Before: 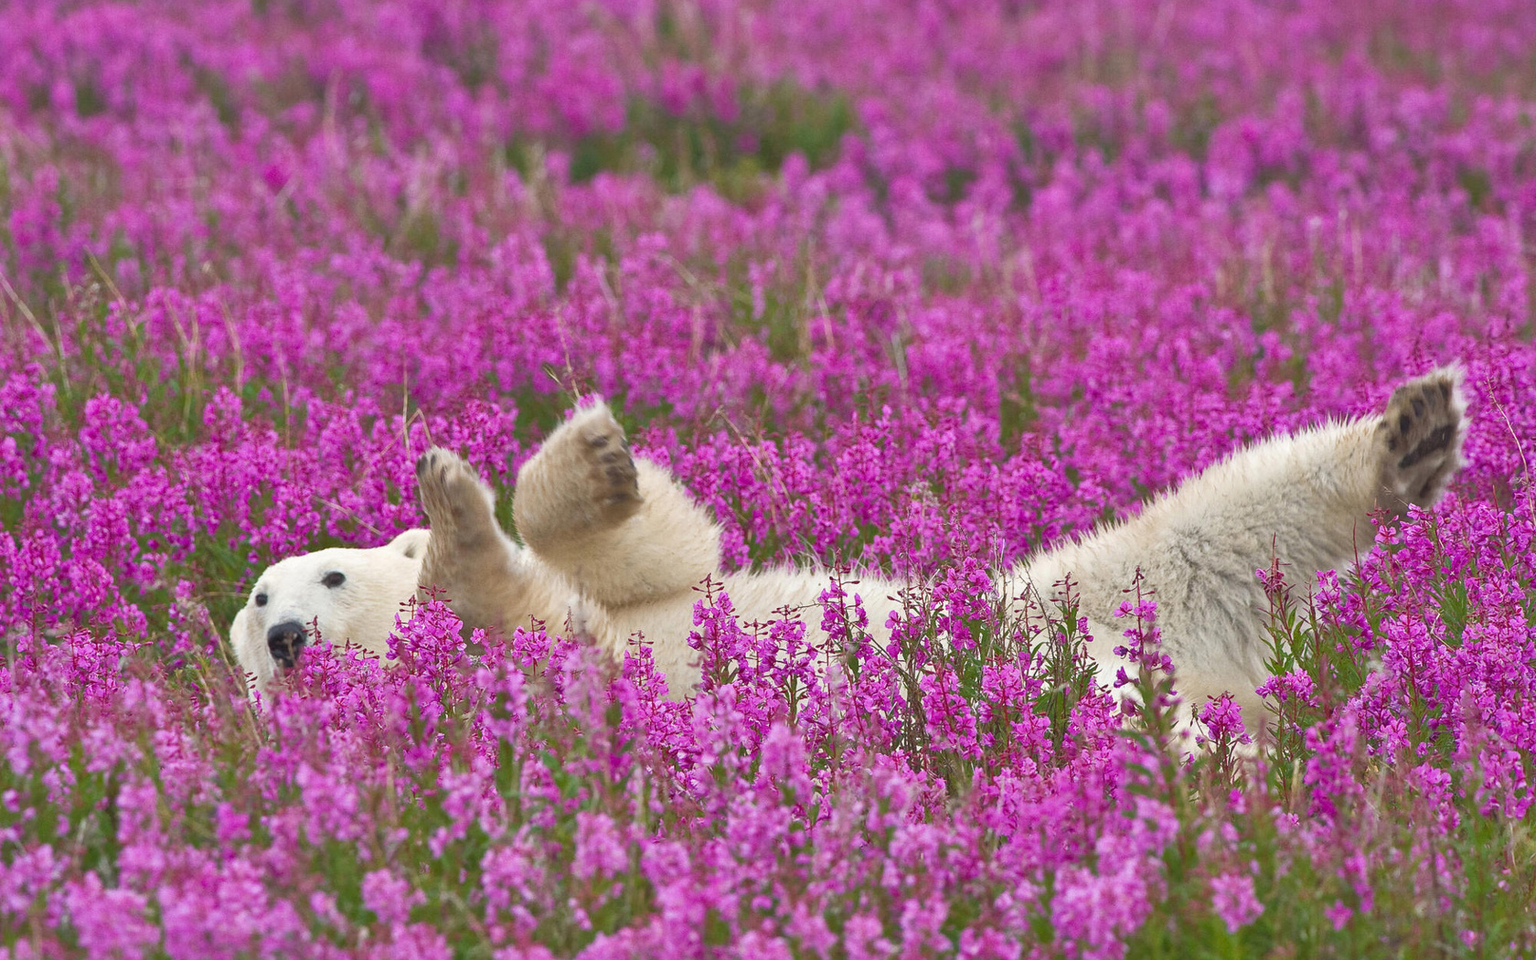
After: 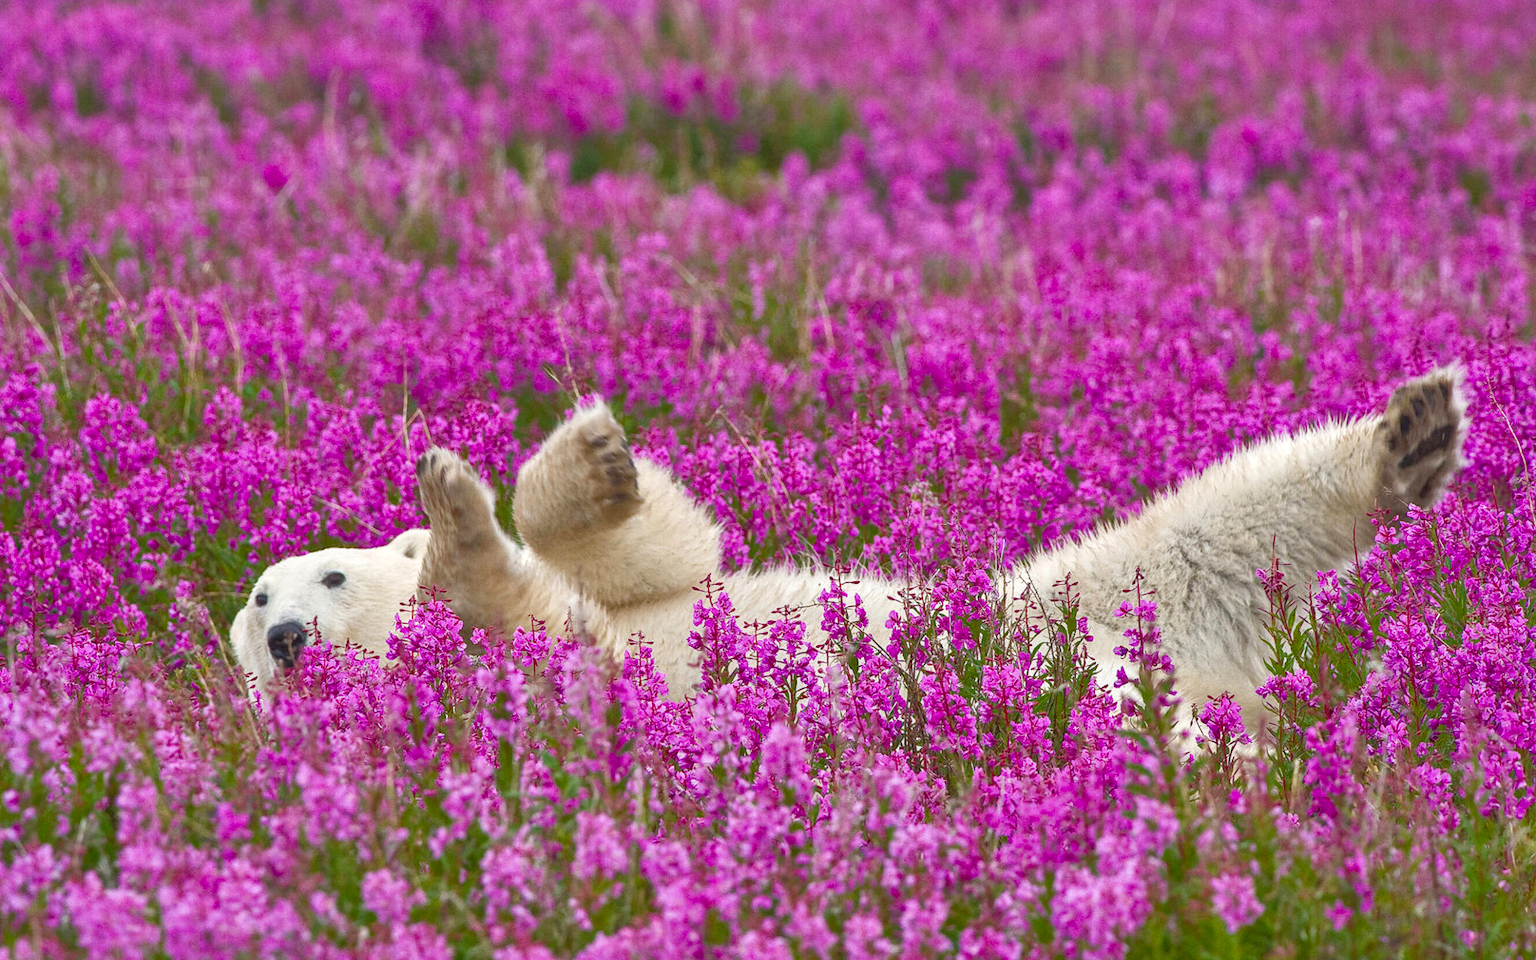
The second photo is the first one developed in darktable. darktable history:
color balance rgb: perceptual saturation grading › global saturation 20%, perceptual saturation grading › highlights -25%, perceptual saturation grading › shadows 25%
local contrast: on, module defaults
